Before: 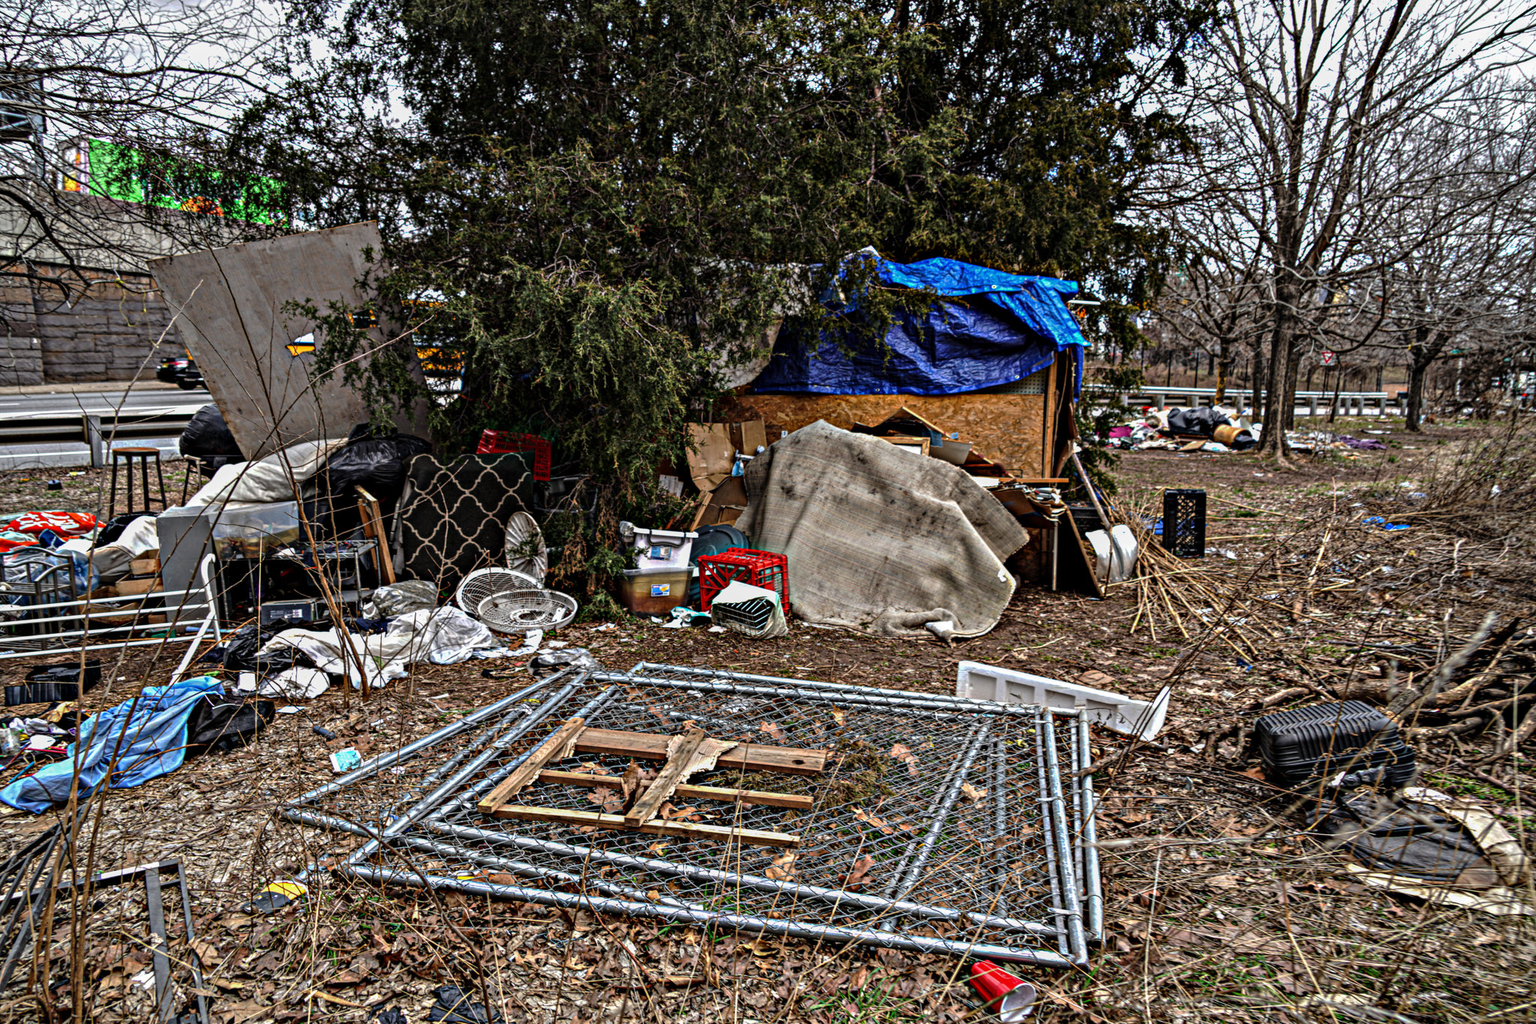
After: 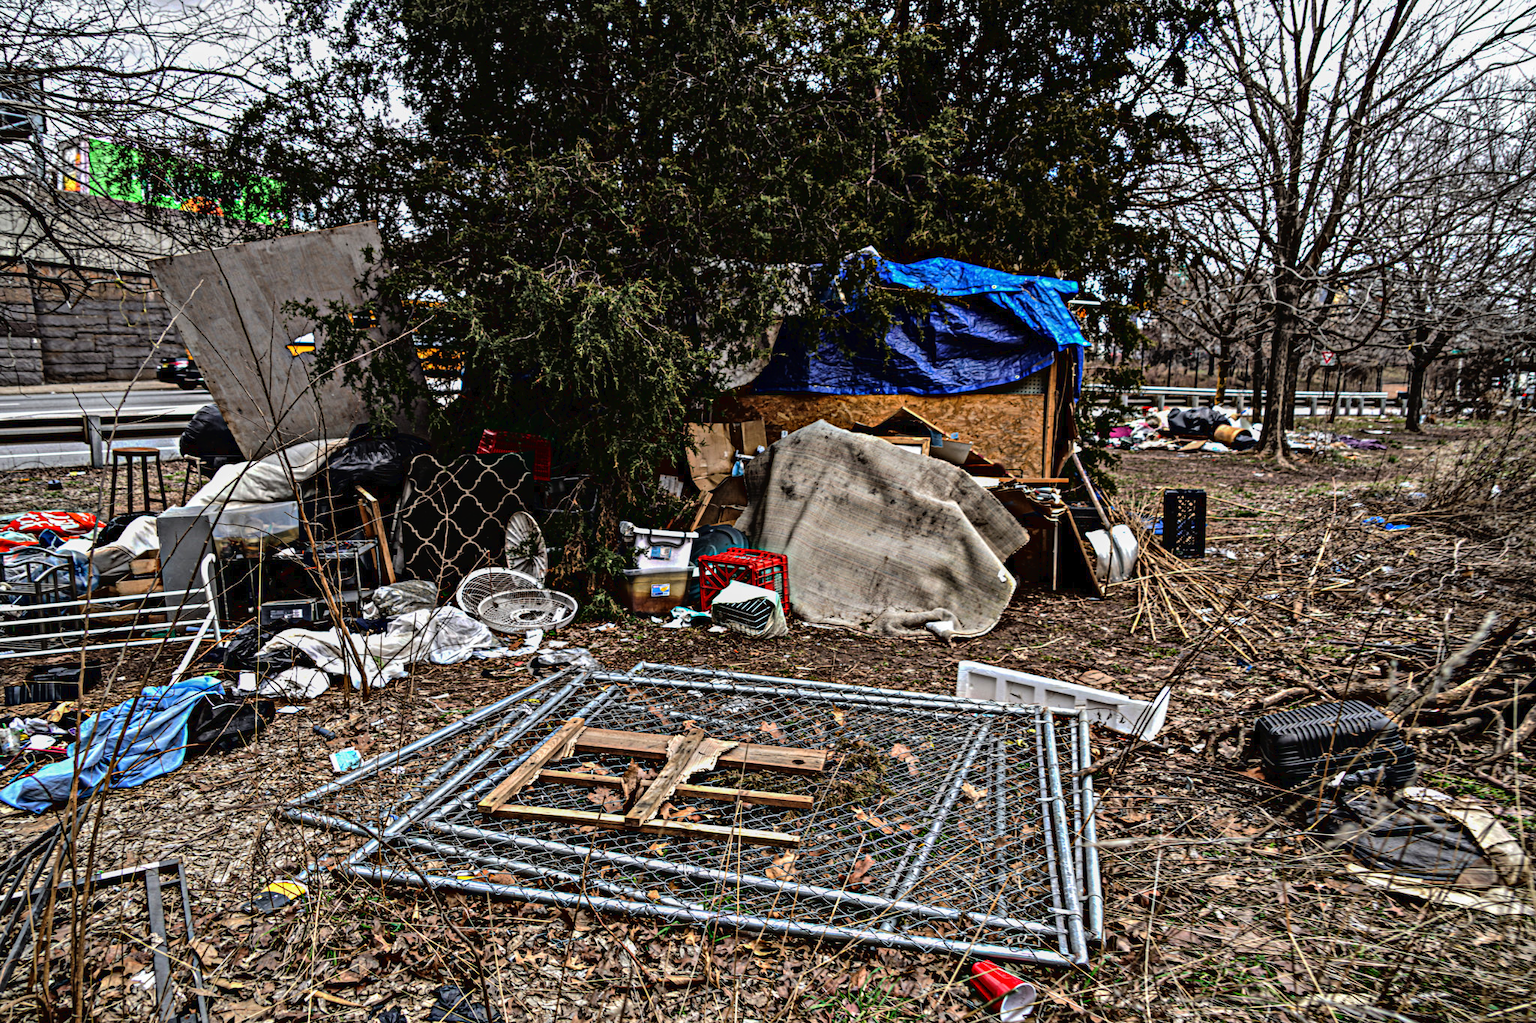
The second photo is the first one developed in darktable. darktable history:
tone curve: curves: ch0 [(0, 0.019) (0.11, 0.036) (0.259, 0.214) (0.378, 0.365) (0.499, 0.529) (1, 1)]
